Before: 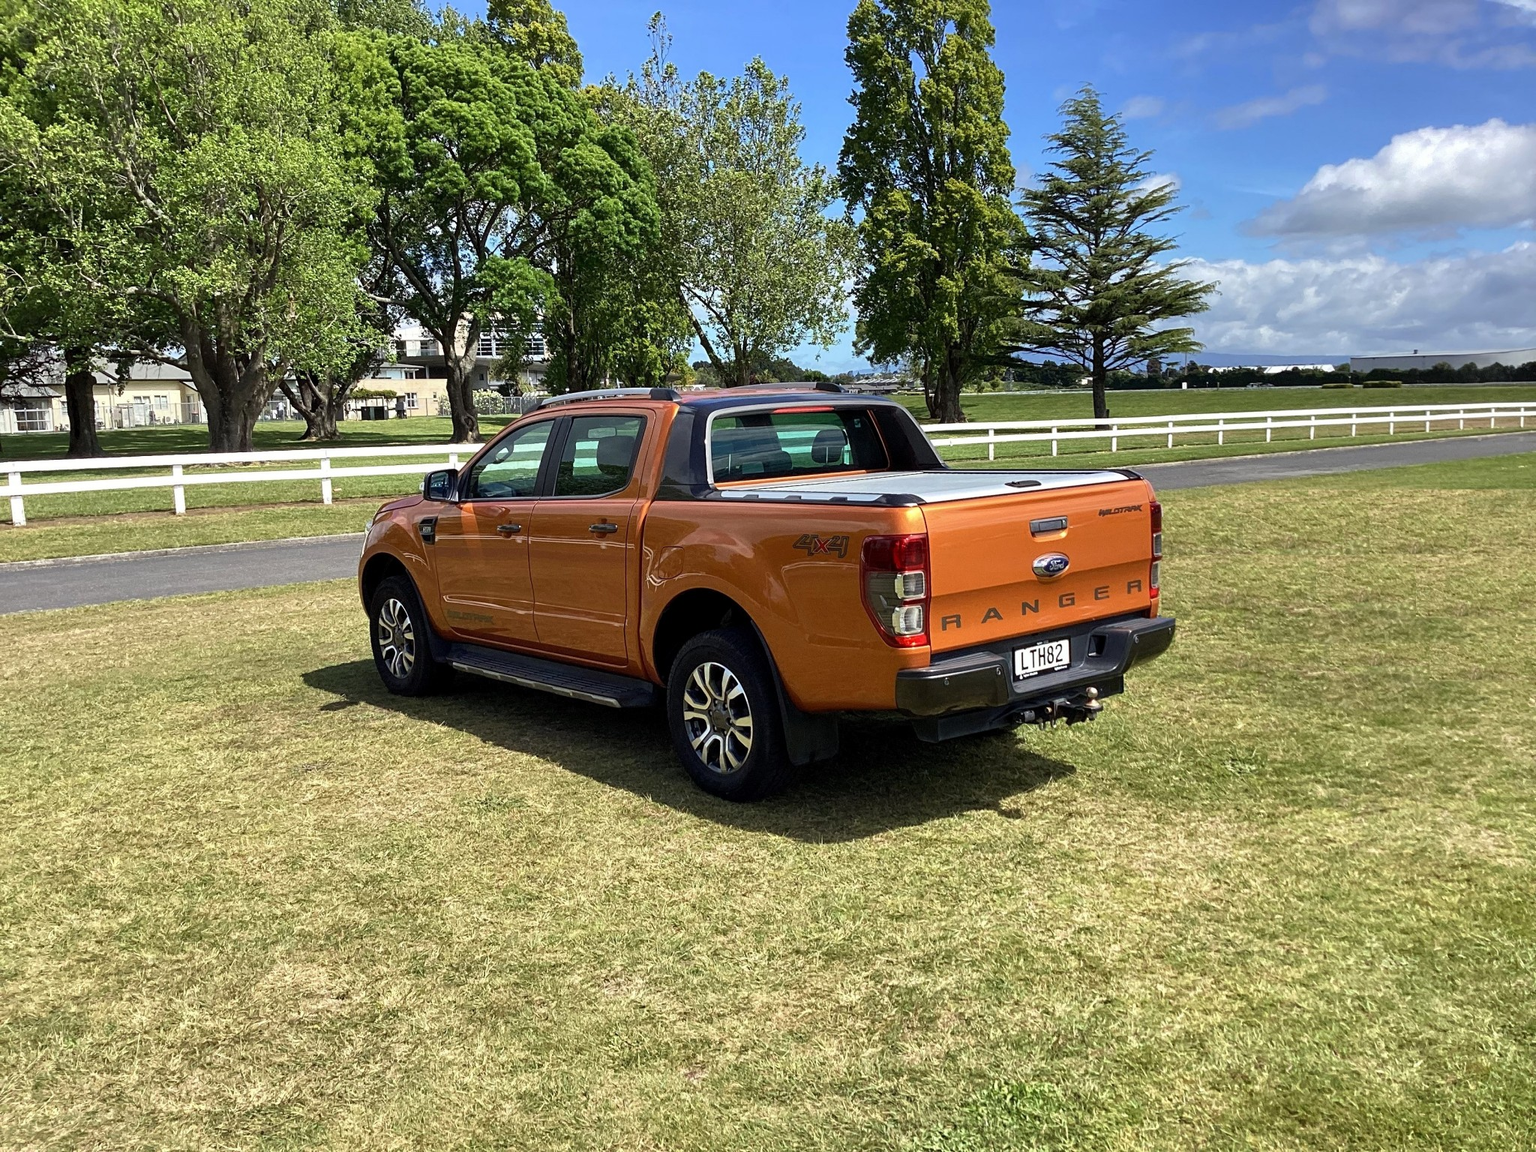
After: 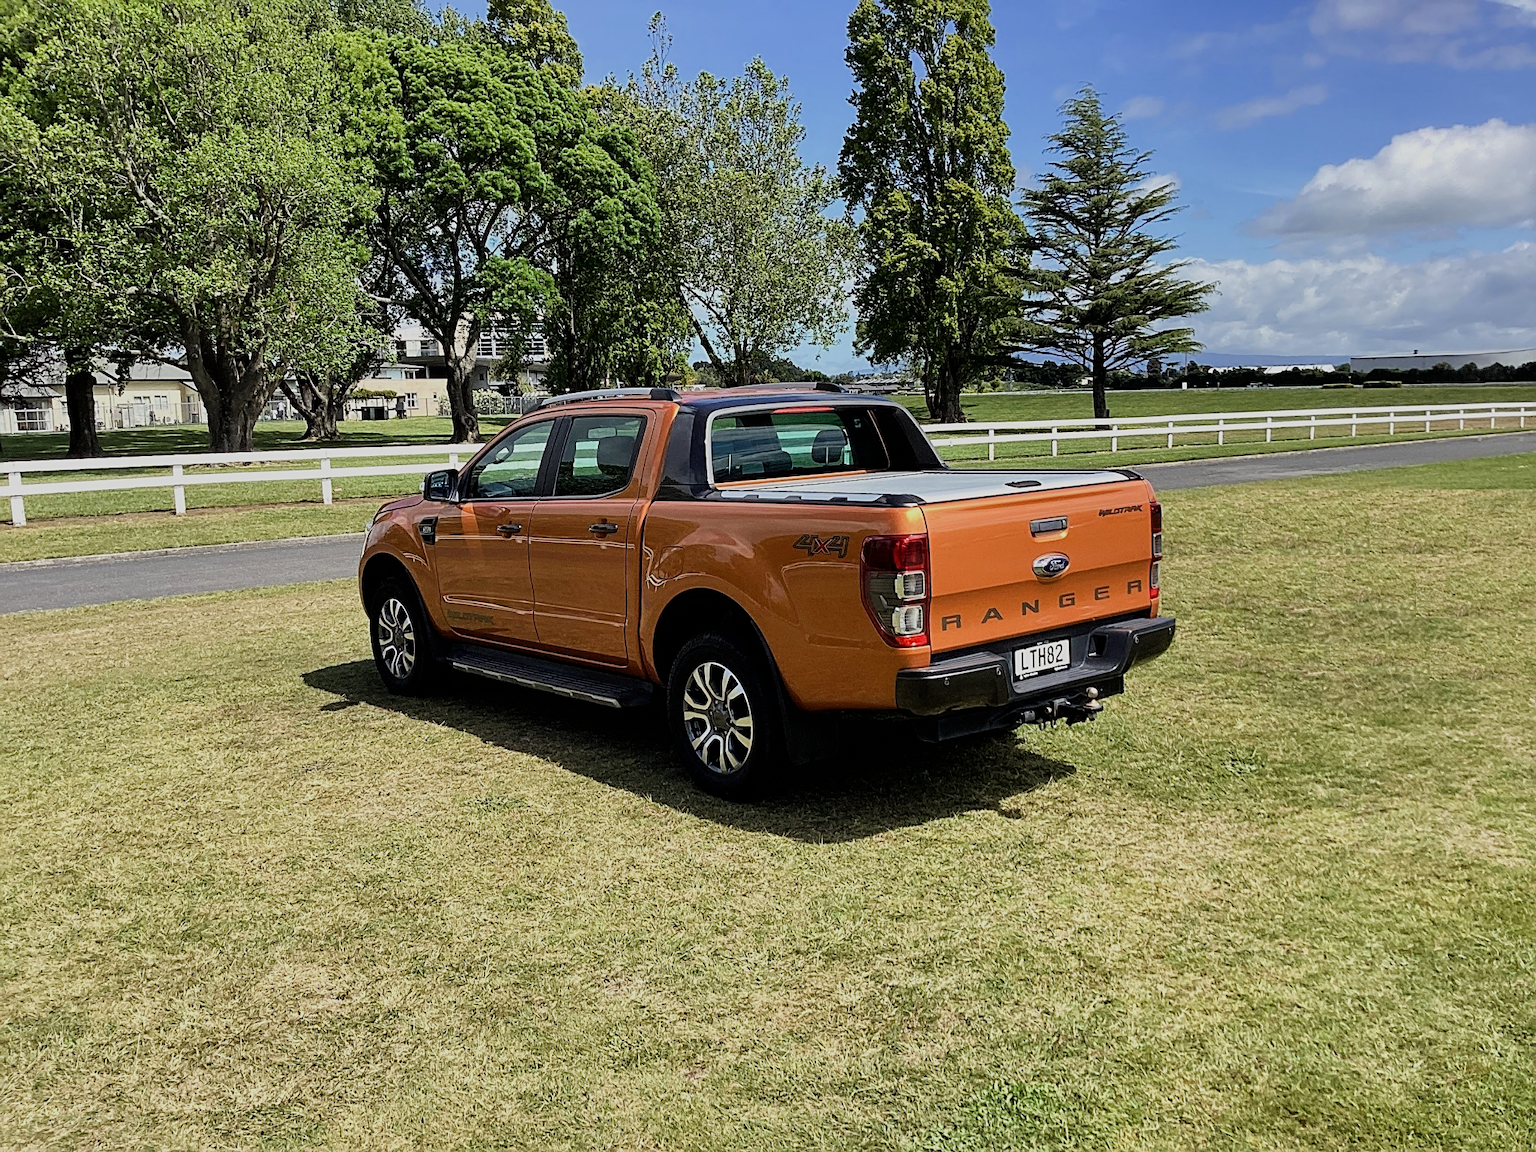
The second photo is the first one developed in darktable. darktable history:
filmic rgb: black relative exposure -7.65 EV, white relative exposure 4.56 EV, hardness 3.61, contrast 1.05
sharpen: on, module defaults
